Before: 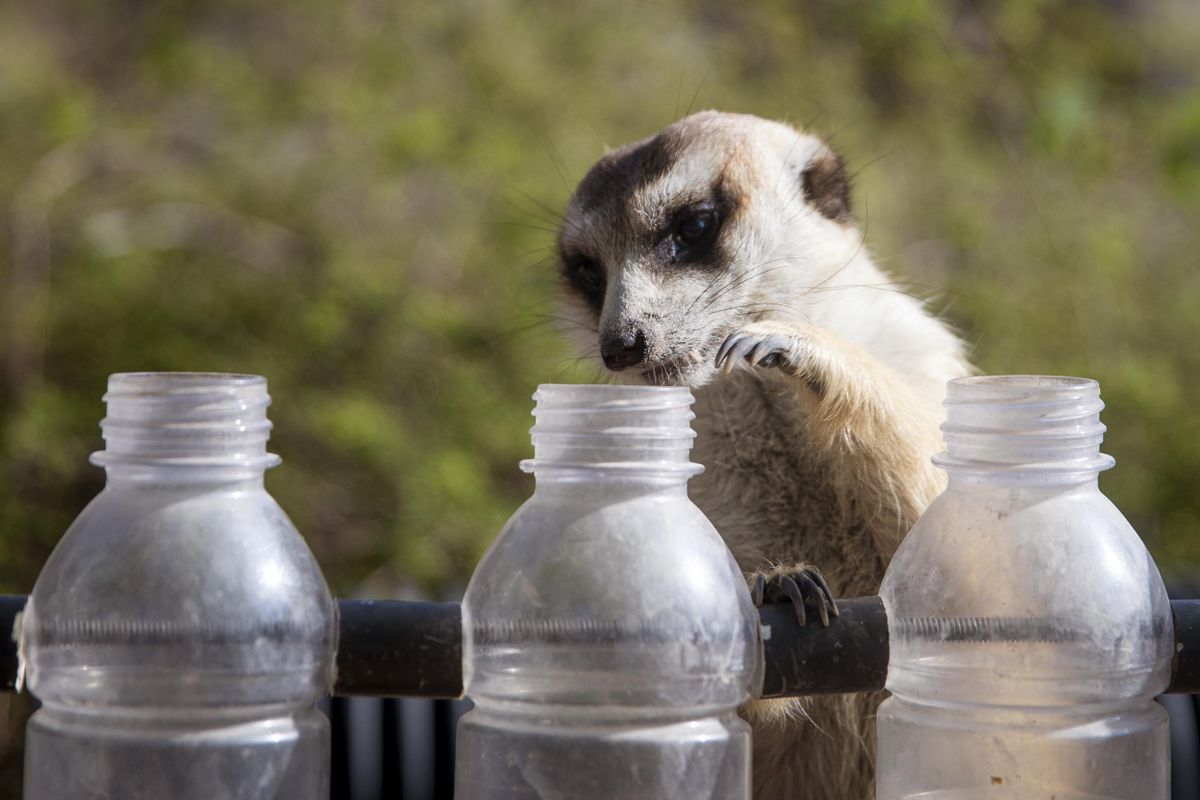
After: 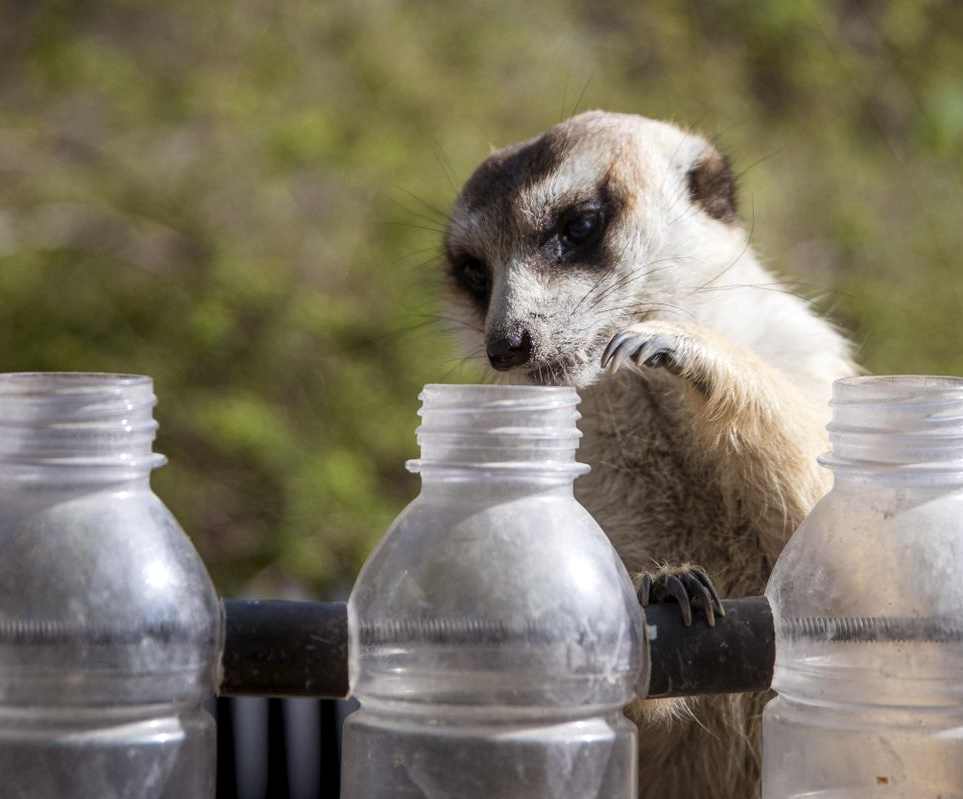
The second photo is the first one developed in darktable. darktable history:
local contrast: highlights 101%, shadows 102%, detail 120%, midtone range 0.2
crop and rotate: left 9.559%, right 10.174%
